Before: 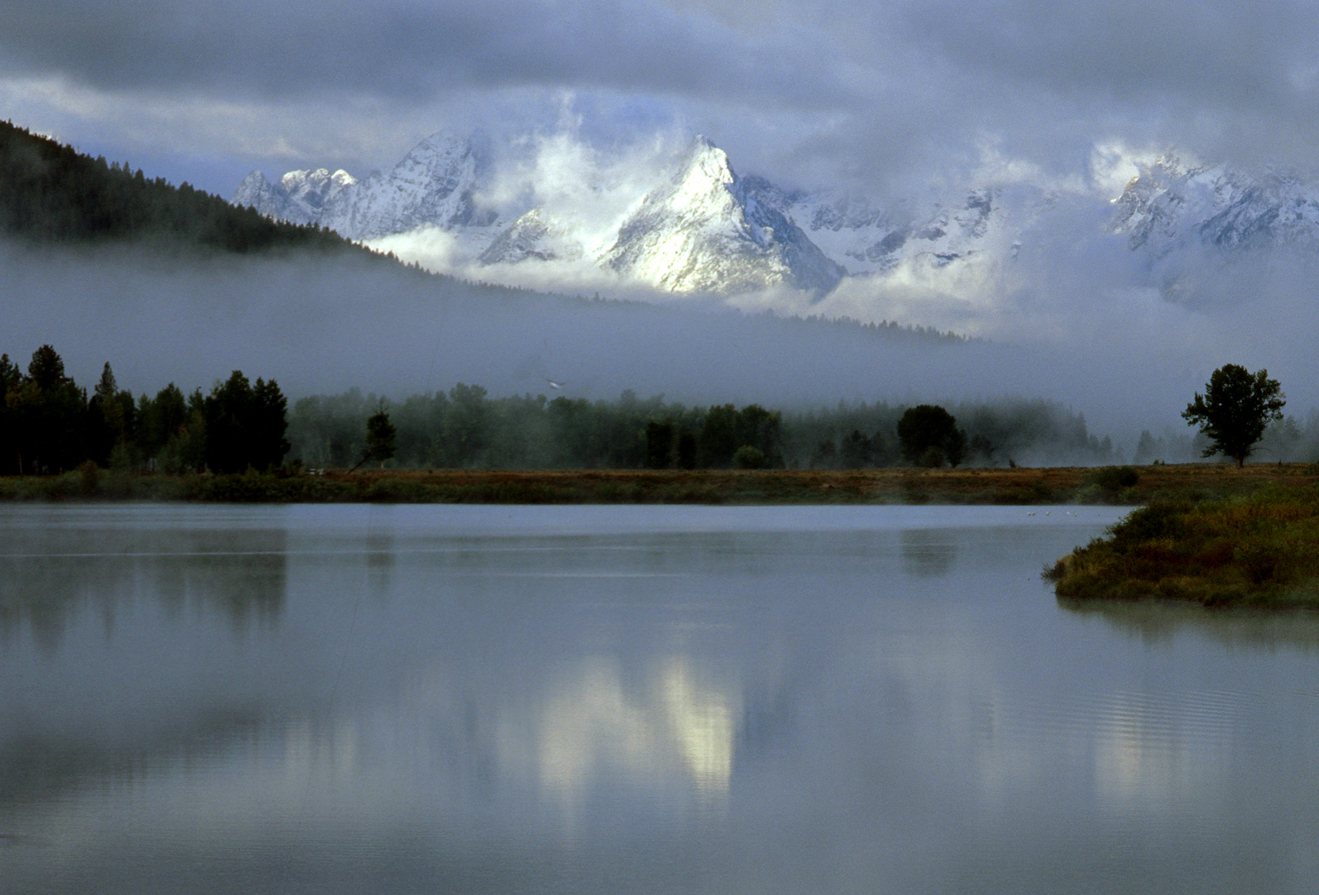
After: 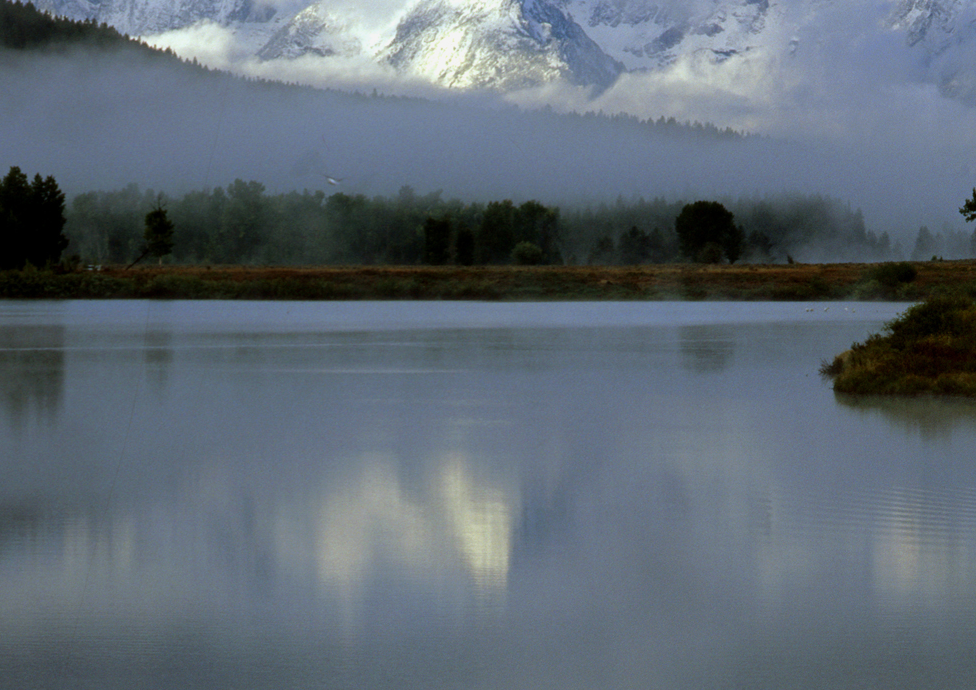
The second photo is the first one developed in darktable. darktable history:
crop: left 16.871%, top 22.857%, right 9.116%
exposure: exposure -0.151 EV, compensate highlight preservation false
